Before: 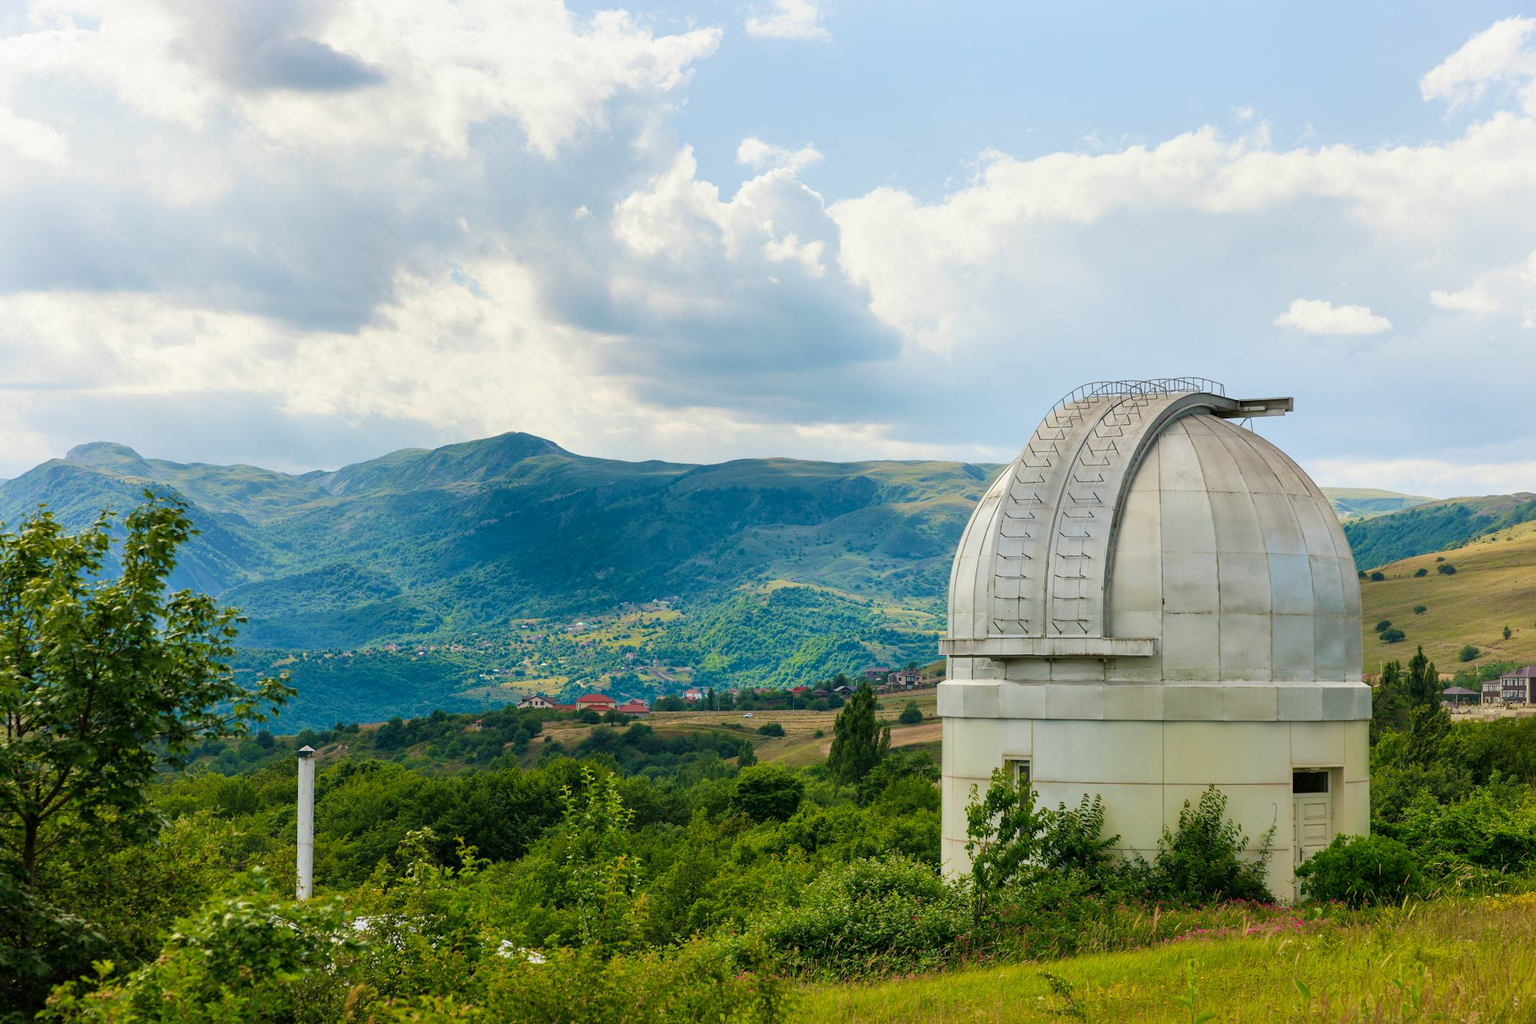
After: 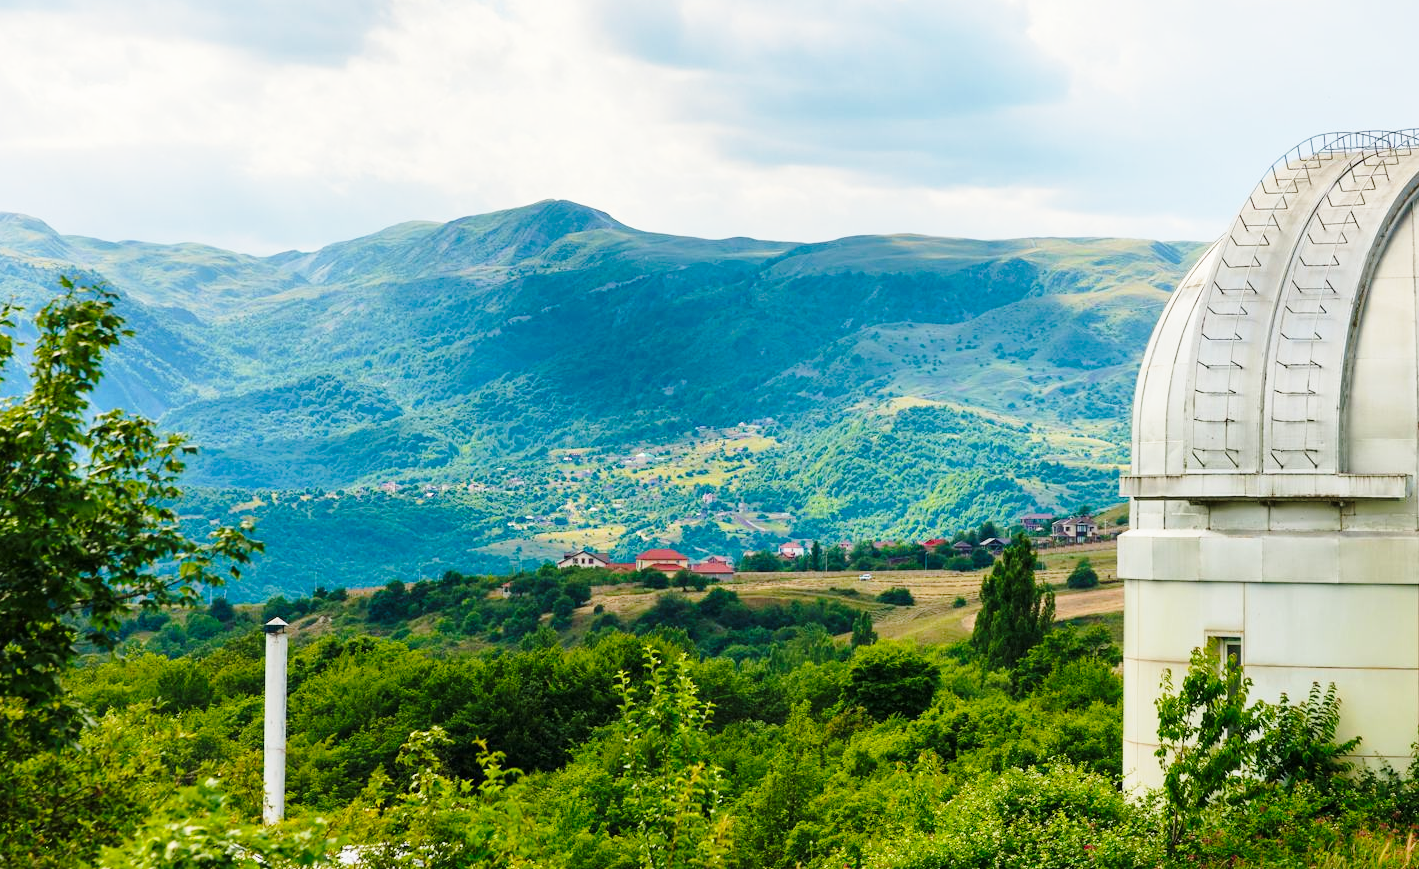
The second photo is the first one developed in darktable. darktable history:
base curve: curves: ch0 [(0, 0) (0.028, 0.03) (0.121, 0.232) (0.46, 0.748) (0.859, 0.968) (1, 1)], preserve colors none
crop: left 6.488%, top 27.668%, right 24.183%, bottom 8.656%
